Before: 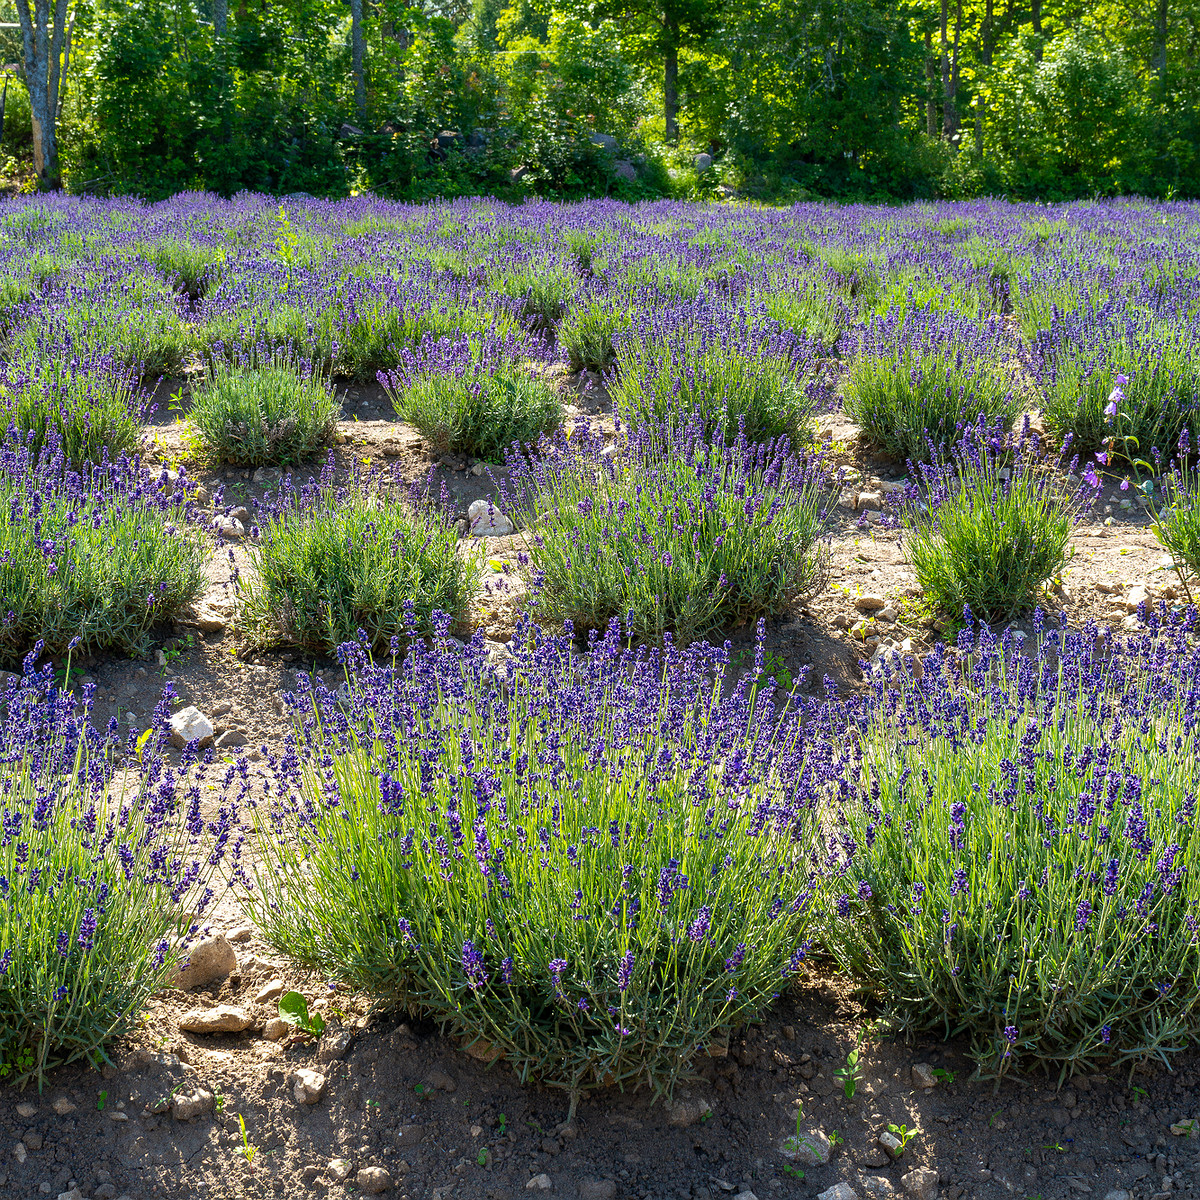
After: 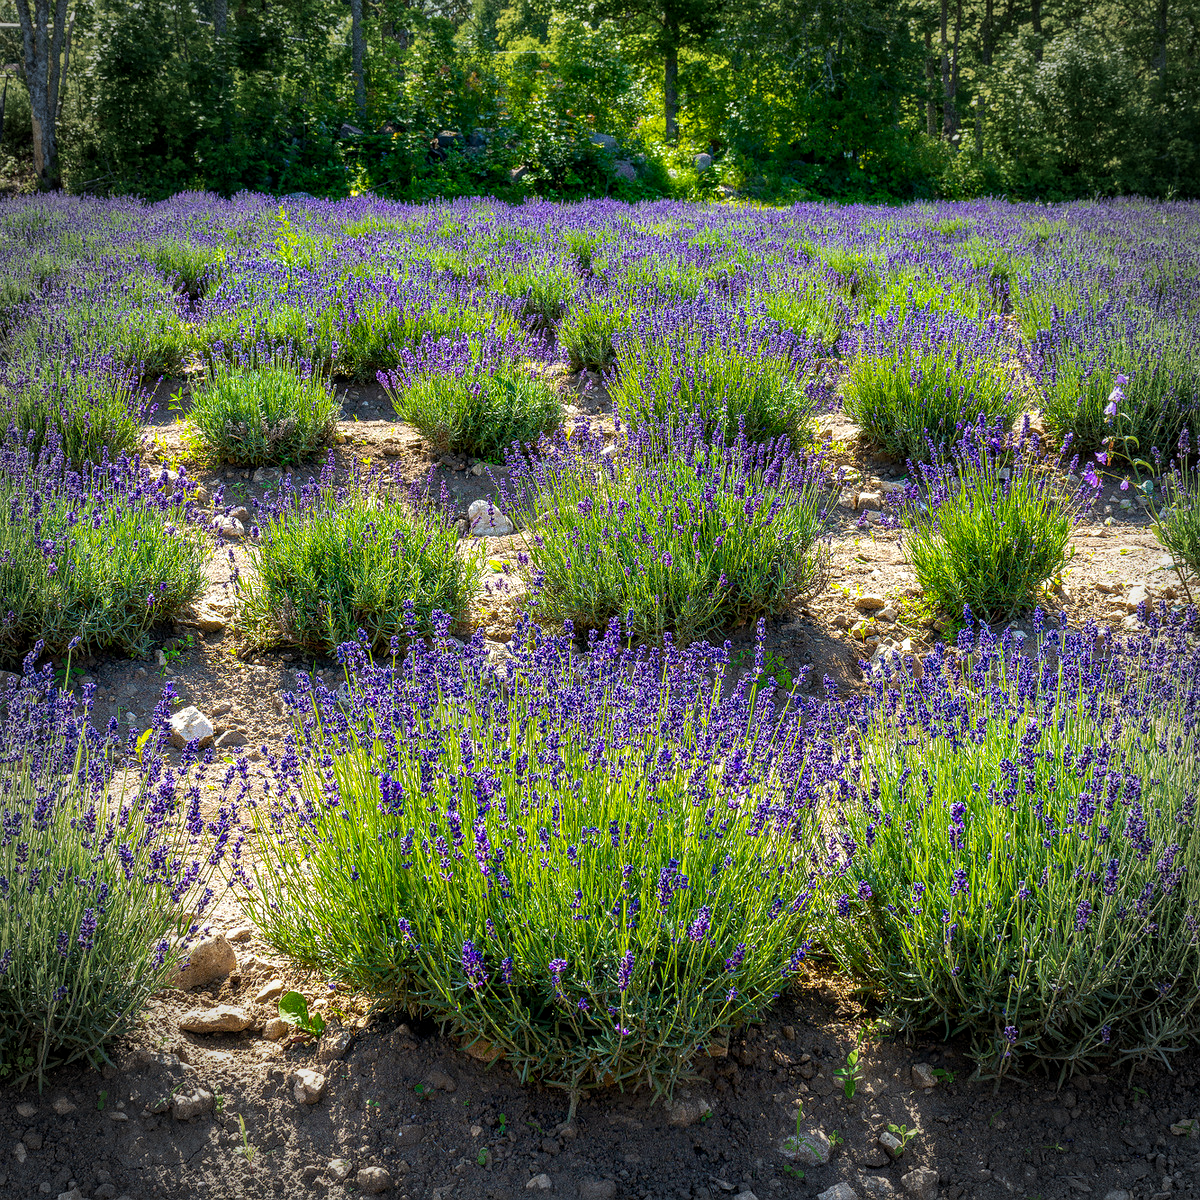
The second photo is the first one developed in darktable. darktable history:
color balance rgb: perceptual saturation grading › global saturation 29.79%
local contrast: on, module defaults
vignetting: fall-off start 71.69%, dithering 16-bit output
